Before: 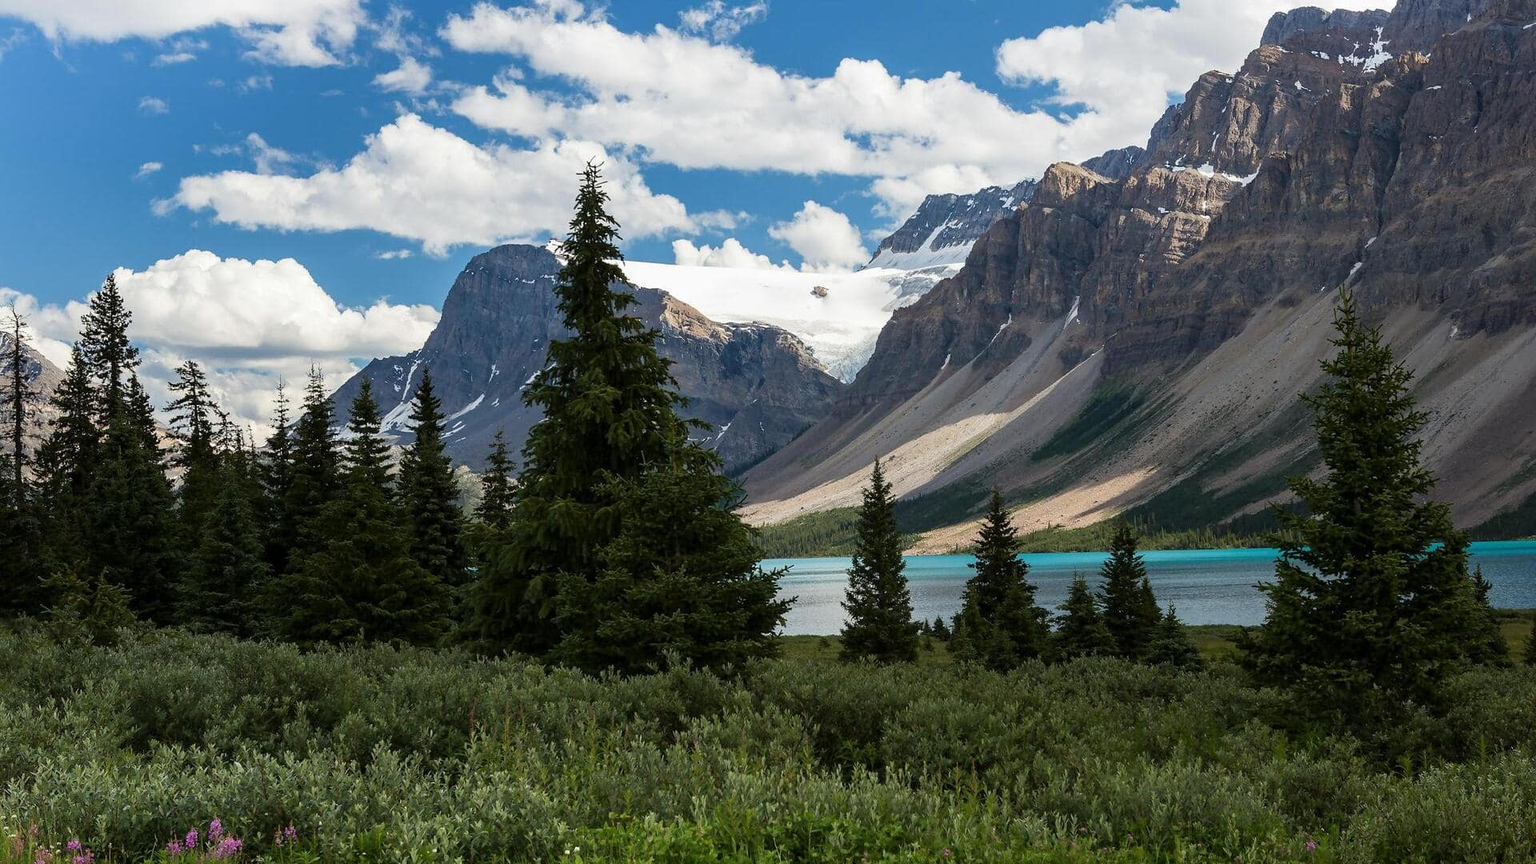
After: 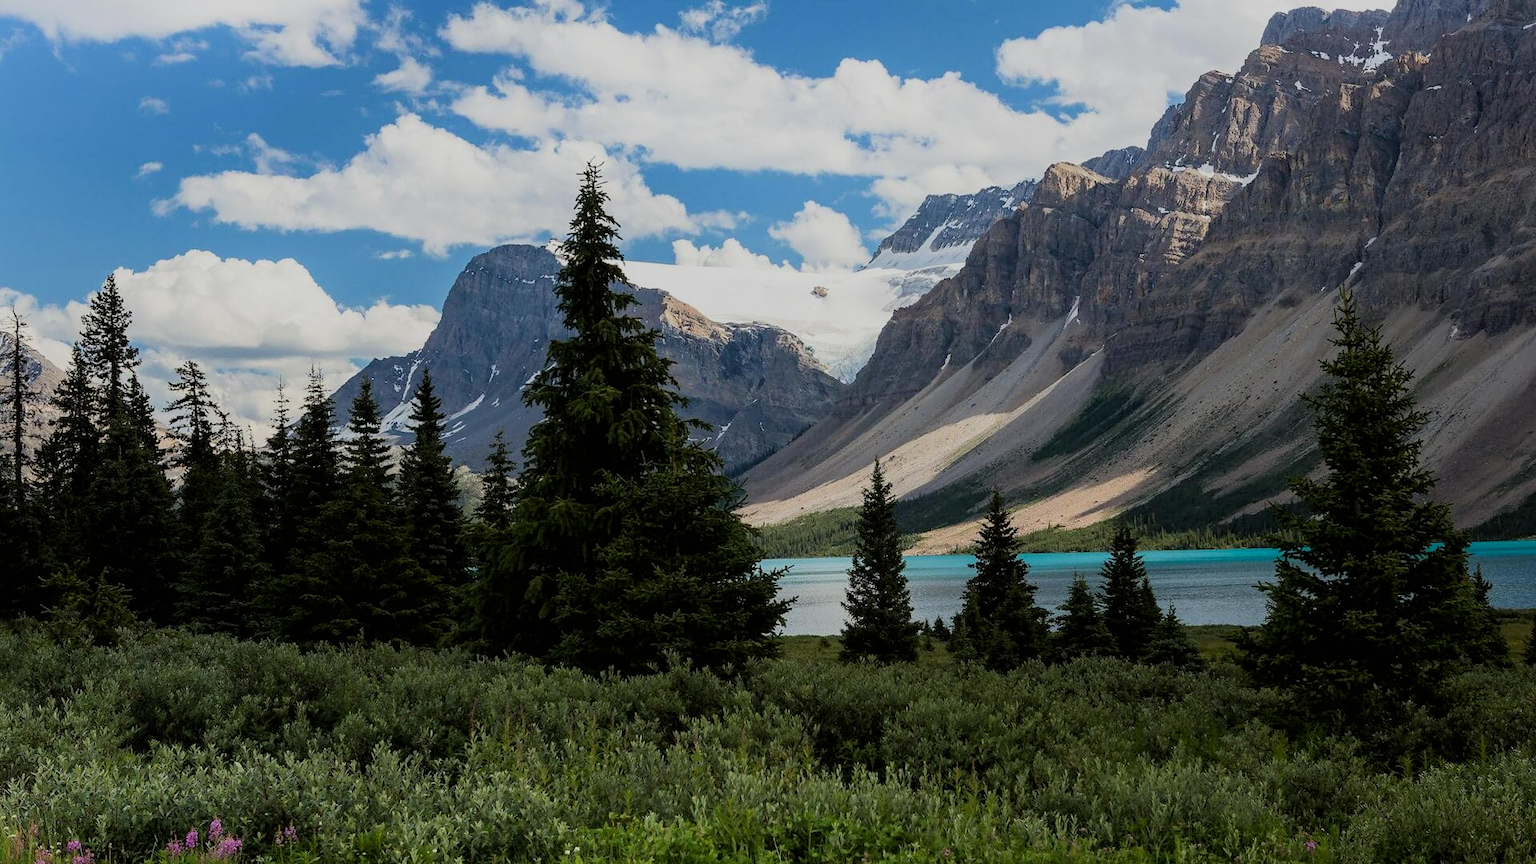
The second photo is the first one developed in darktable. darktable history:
filmic rgb: black relative exposure -7.65 EV, white relative exposure 4.56 EV, threshold 2.95 EV, hardness 3.61, color science v6 (2022), enable highlight reconstruction true
tone equalizer: -7 EV 0.198 EV, -6 EV 0.125 EV, -5 EV 0.09 EV, -4 EV 0.027 EV, -2 EV -0.017 EV, -1 EV -0.059 EV, +0 EV -0.083 EV, edges refinement/feathering 500, mask exposure compensation -1.57 EV, preserve details no
shadows and highlights: shadows -26.02, highlights 50.29, highlights color adjustment 73.12%, soften with gaussian
